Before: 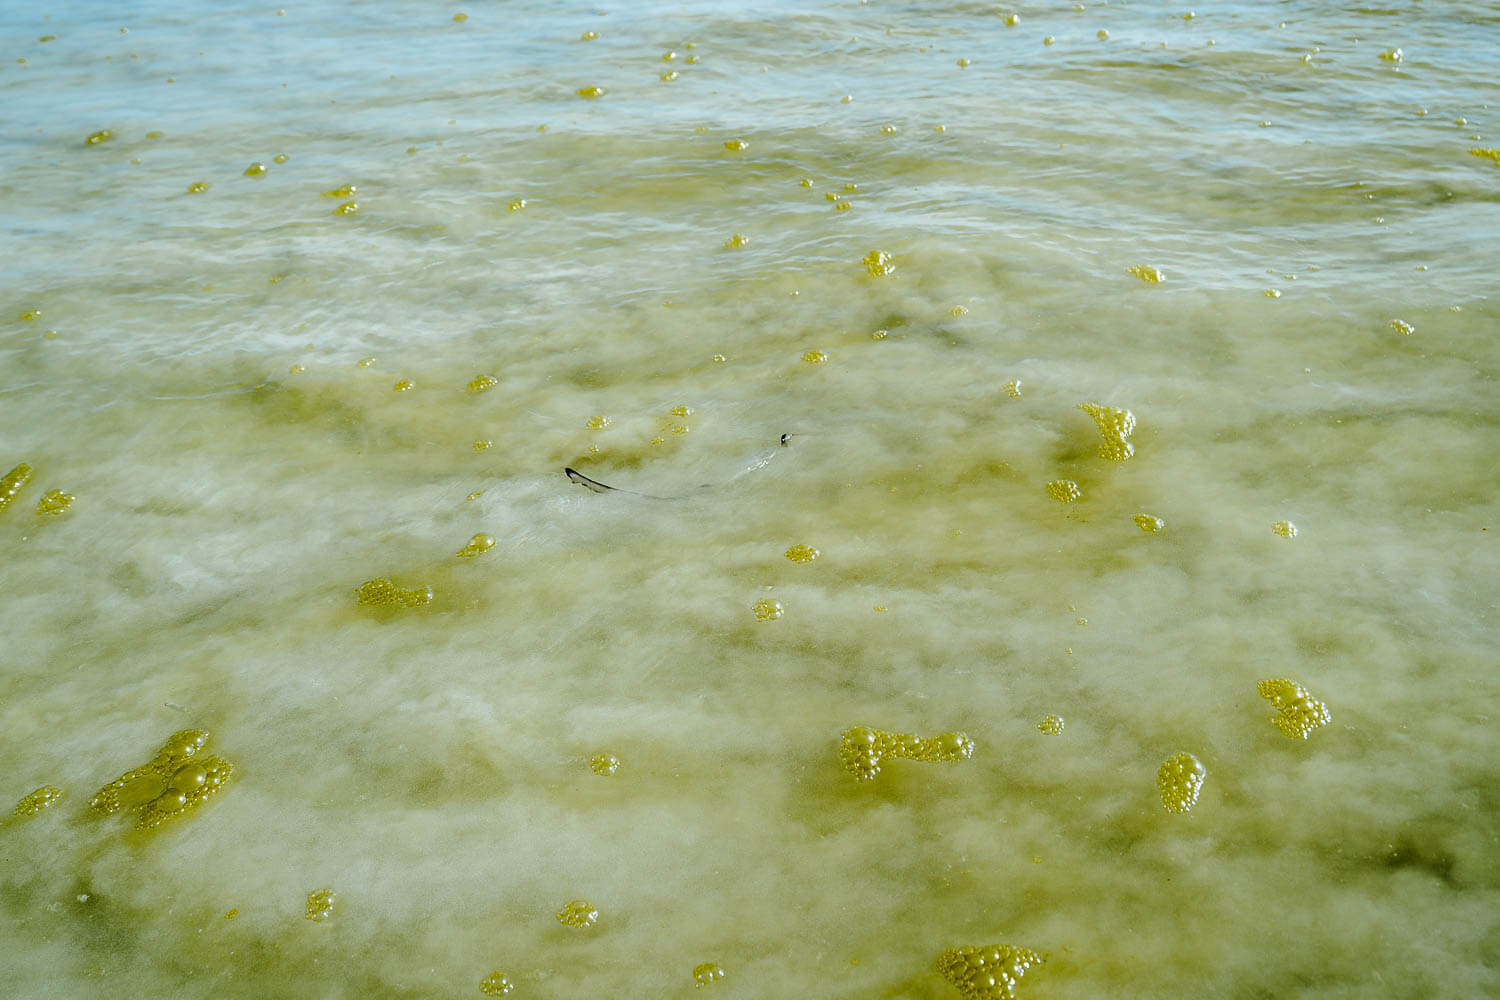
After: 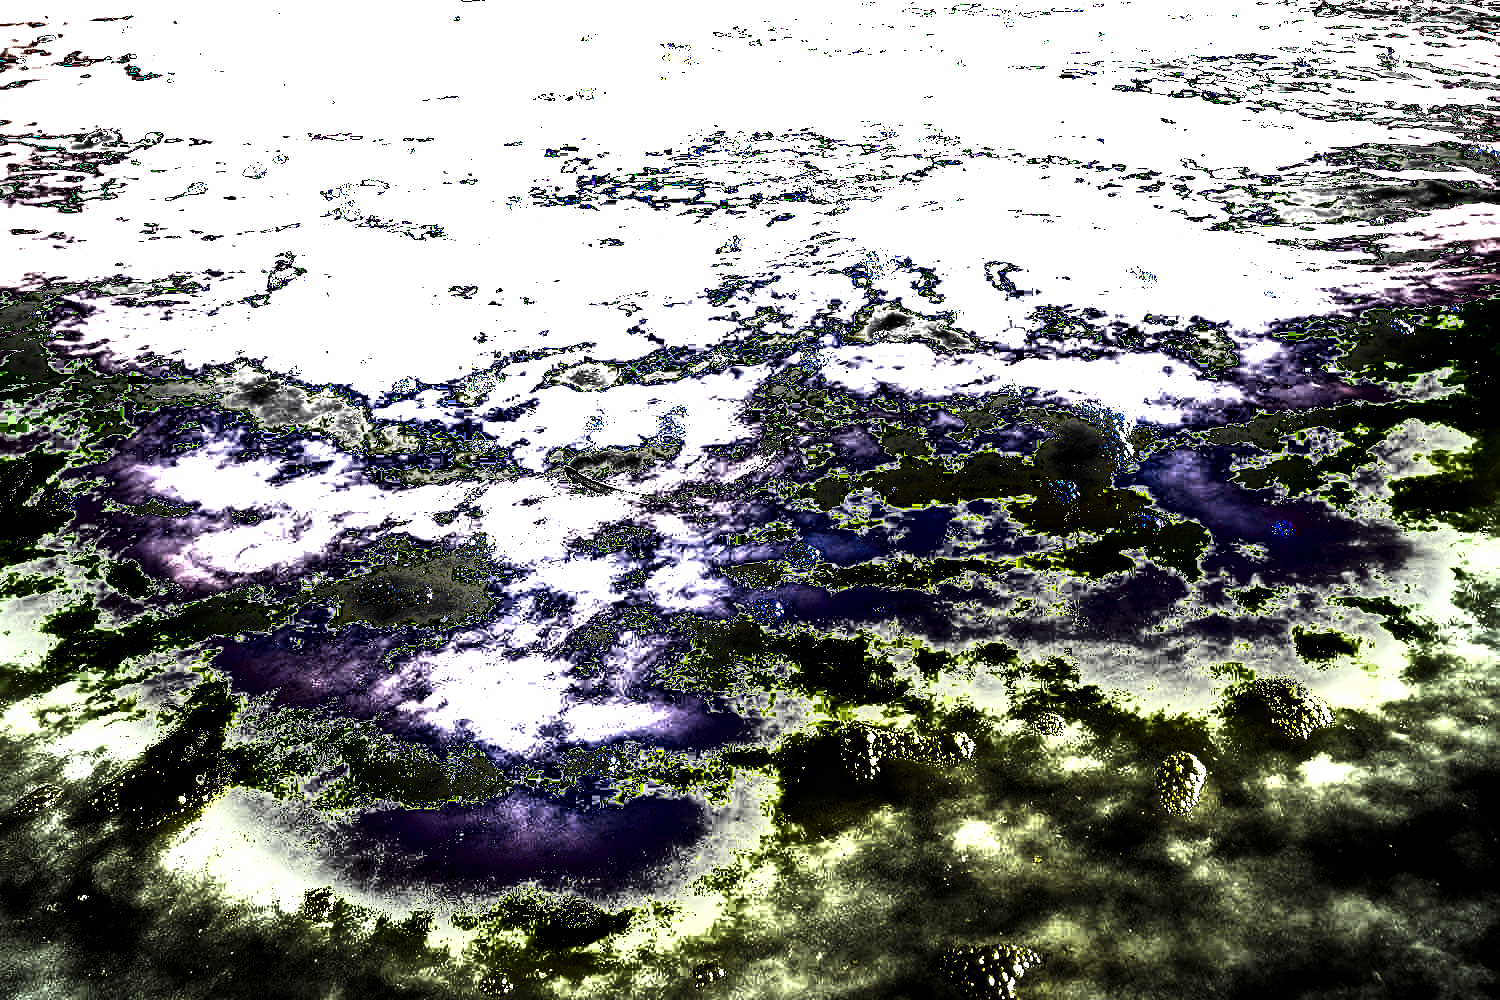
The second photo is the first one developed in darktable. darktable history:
shadows and highlights: radius 116.34, shadows 42.19, highlights -61.58, soften with gaussian
exposure: black level correction 0, exposure 1.447 EV, compensate highlight preservation false
tone equalizer: -7 EV 0.158 EV, -6 EV 0.639 EV, -5 EV 1.18 EV, -4 EV 1.33 EV, -3 EV 1.17 EV, -2 EV 0.6 EV, -1 EV 0.162 EV, mask exposure compensation -0.502 EV
levels: levels [0.721, 0.937, 0.997]
